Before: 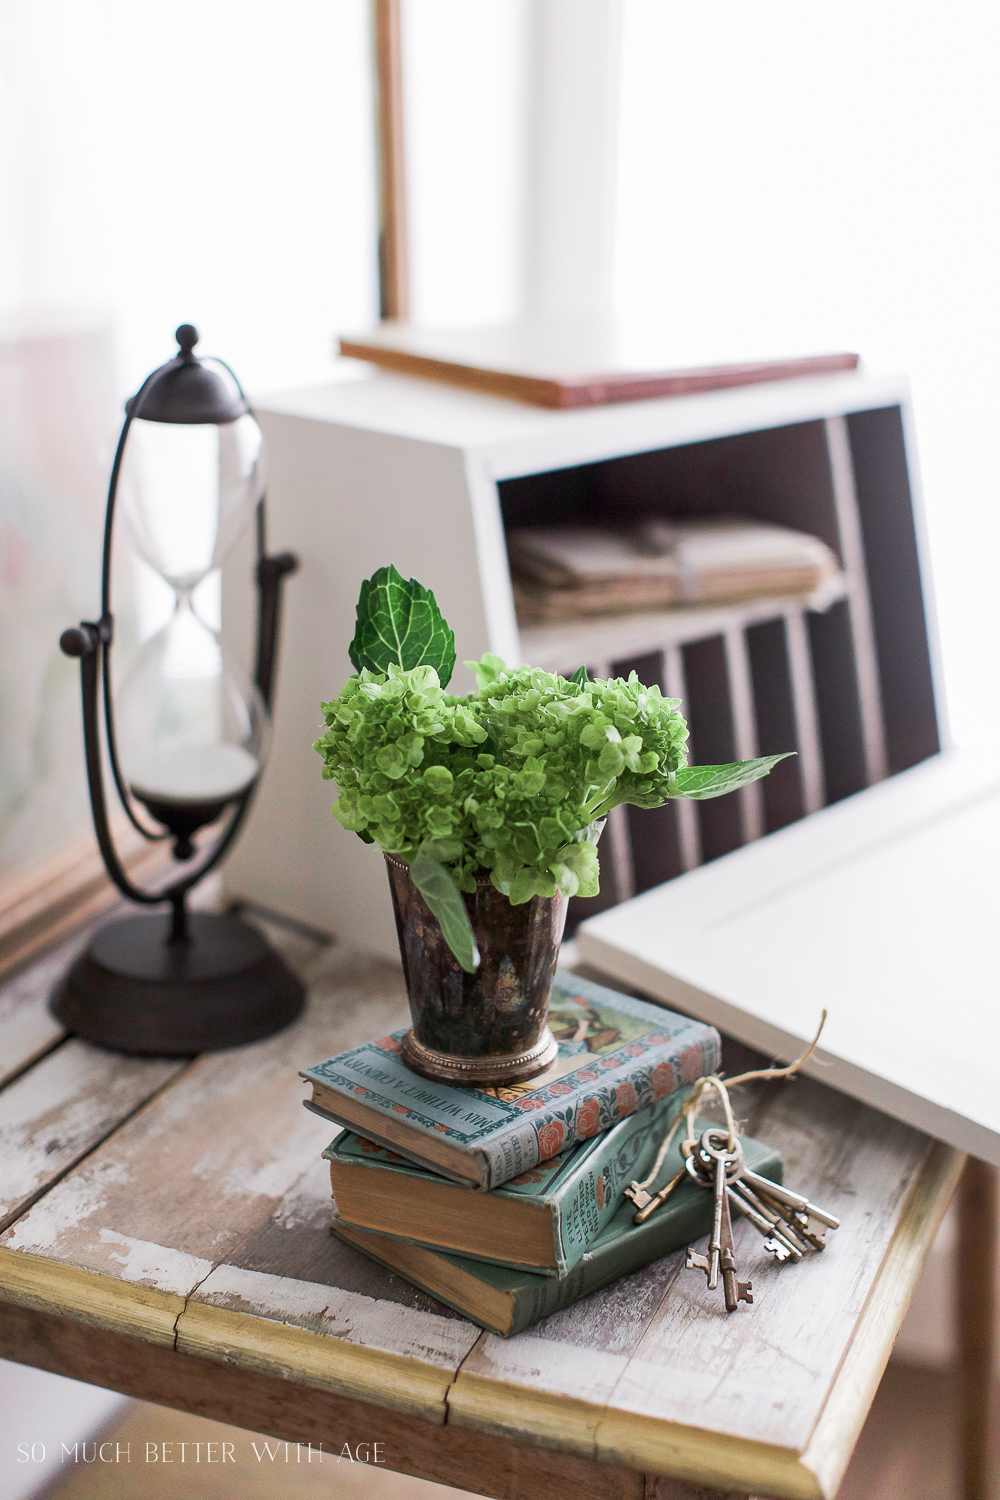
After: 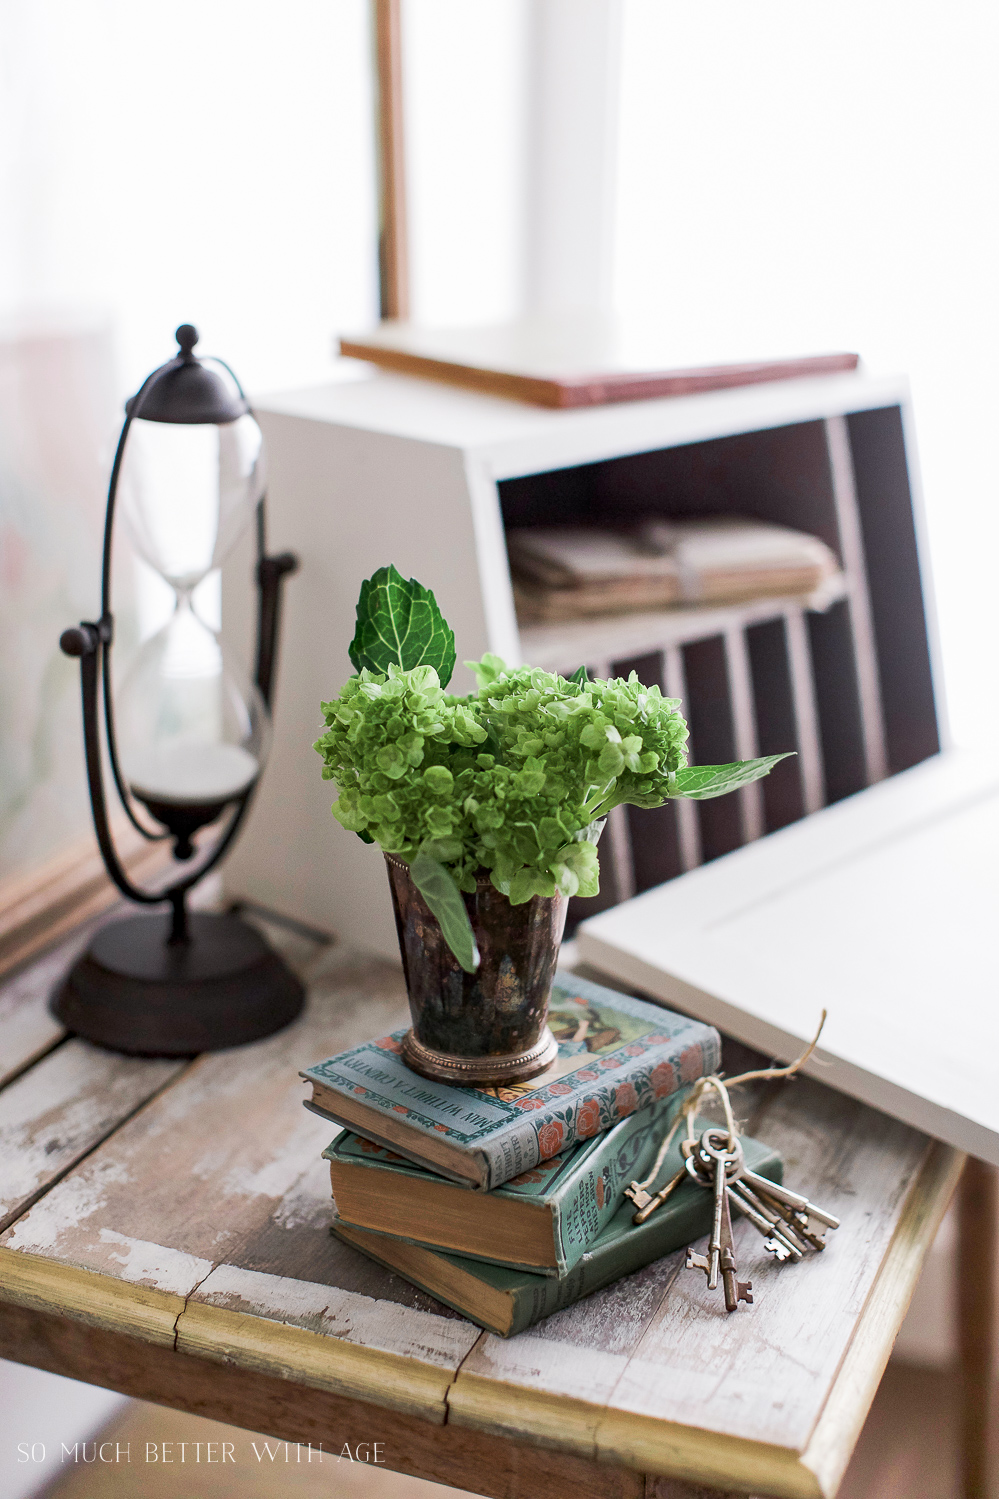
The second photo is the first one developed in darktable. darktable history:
crop: left 0.007%
haze removal: compatibility mode true, adaptive false
